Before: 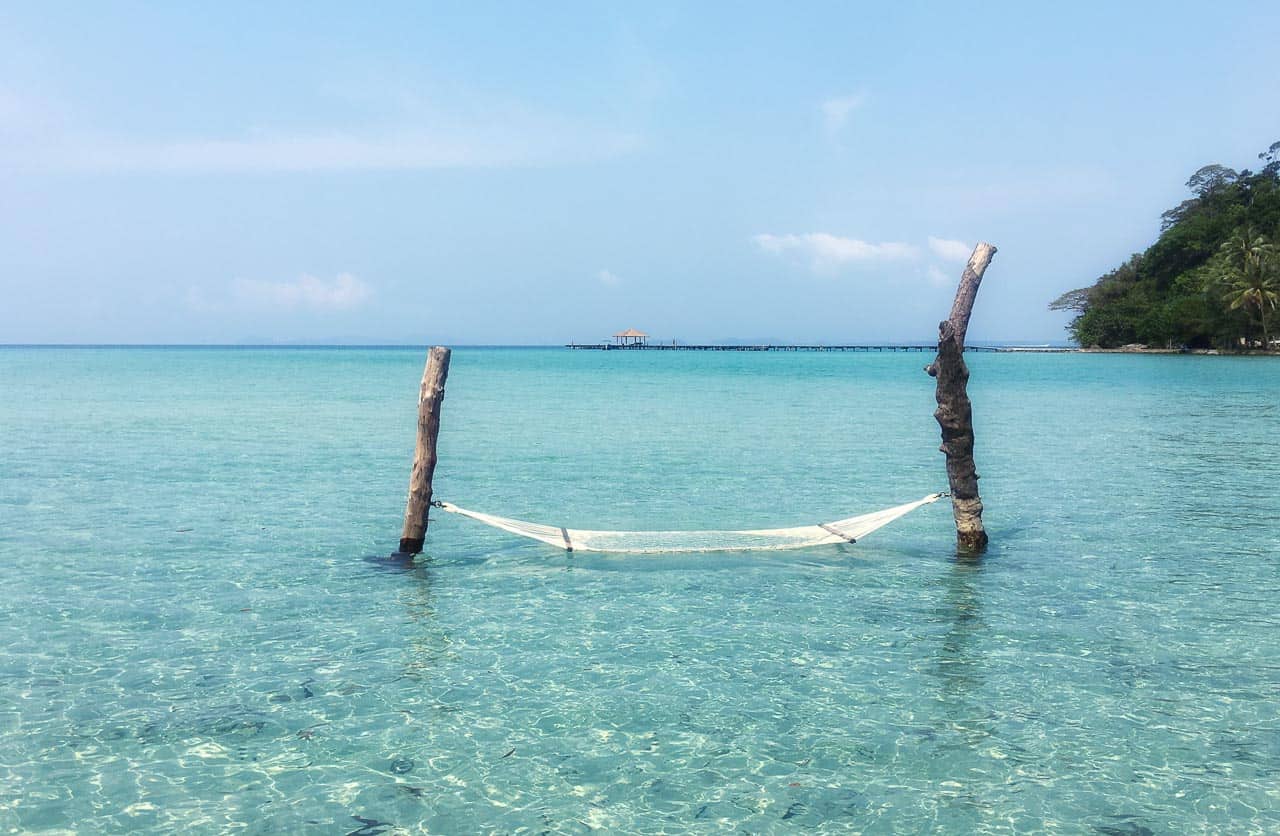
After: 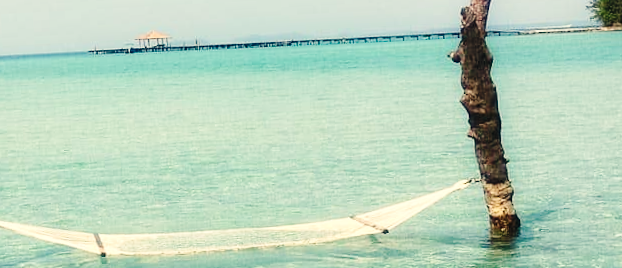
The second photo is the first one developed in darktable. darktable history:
crop: left 36.607%, top 34.735%, right 13.146%, bottom 30.611%
rotate and perspective: rotation -3°, crop left 0.031, crop right 0.968, crop top 0.07, crop bottom 0.93
base curve: curves: ch0 [(0, 0) (0.036, 0.025) (0.121, 0.166) (0.206, 0.329) (0.605, 0.79) (1, 1)], preserve colors none
white balance: red 1.138, green 0.996, blue 0.812
tone equalizer: on, module defaults
